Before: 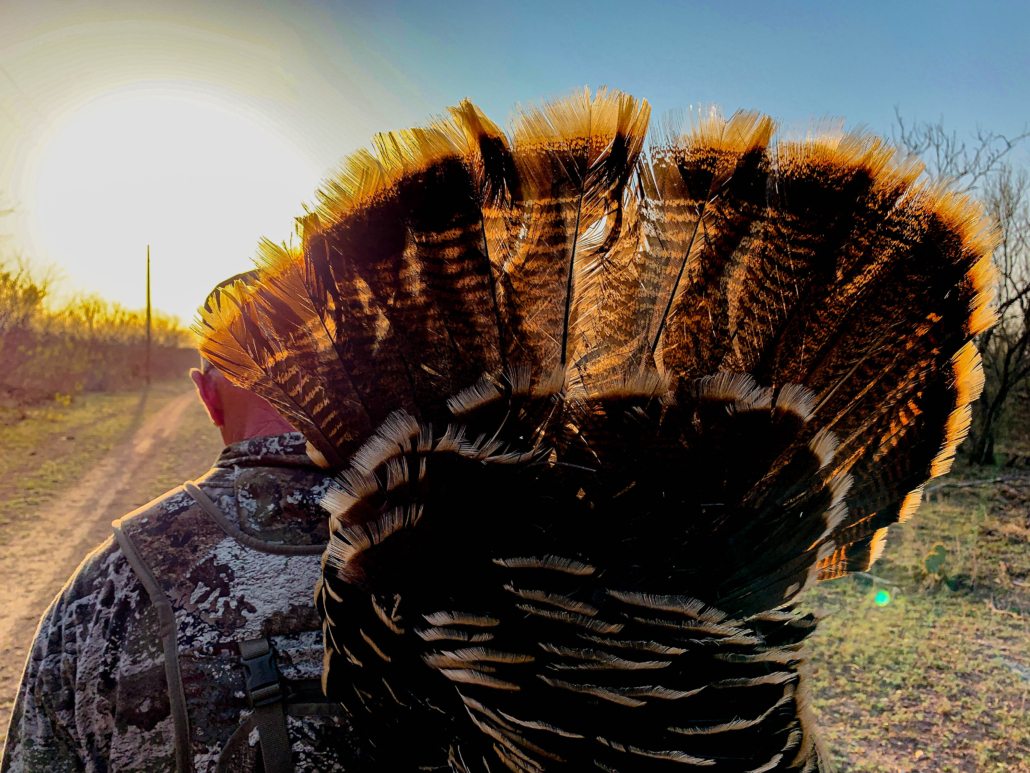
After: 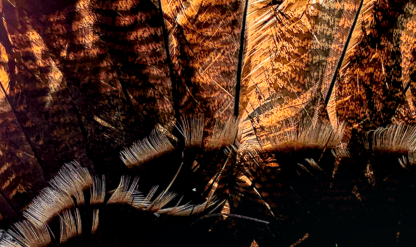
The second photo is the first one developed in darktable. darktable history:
tone curve: curves: ch0 [(0, 0.026) (0.181, 0.223) (0.405, 0.46) (0.456, 0.528) (0.634, 0.728) (0.877, 0.89) (0.984, 0.935)]; ch1 [(0, 0) (0.443, 0.43) (0.492, 0.488) (0.566, 0.579) (0.595, 0.625) (0.65, 0.657) (0.696, 0.725) (1, 1)]; ch2 [(0, 0) (0.33, 0.301) (0.421, 0.443) (0.447, 0.489) (0.495, 0.494) (0.537, 0.57) (0.586, 0.591) (0.663, 0.686) (1, 1)], color space Lab, independent channels, preserve colors none
local contrast: highlights 100%, shadows 100%, detail 200%, midtone range 0.2
crop: left 31.751%, top 32.172%, right 27.8%, bottom 35.83%
